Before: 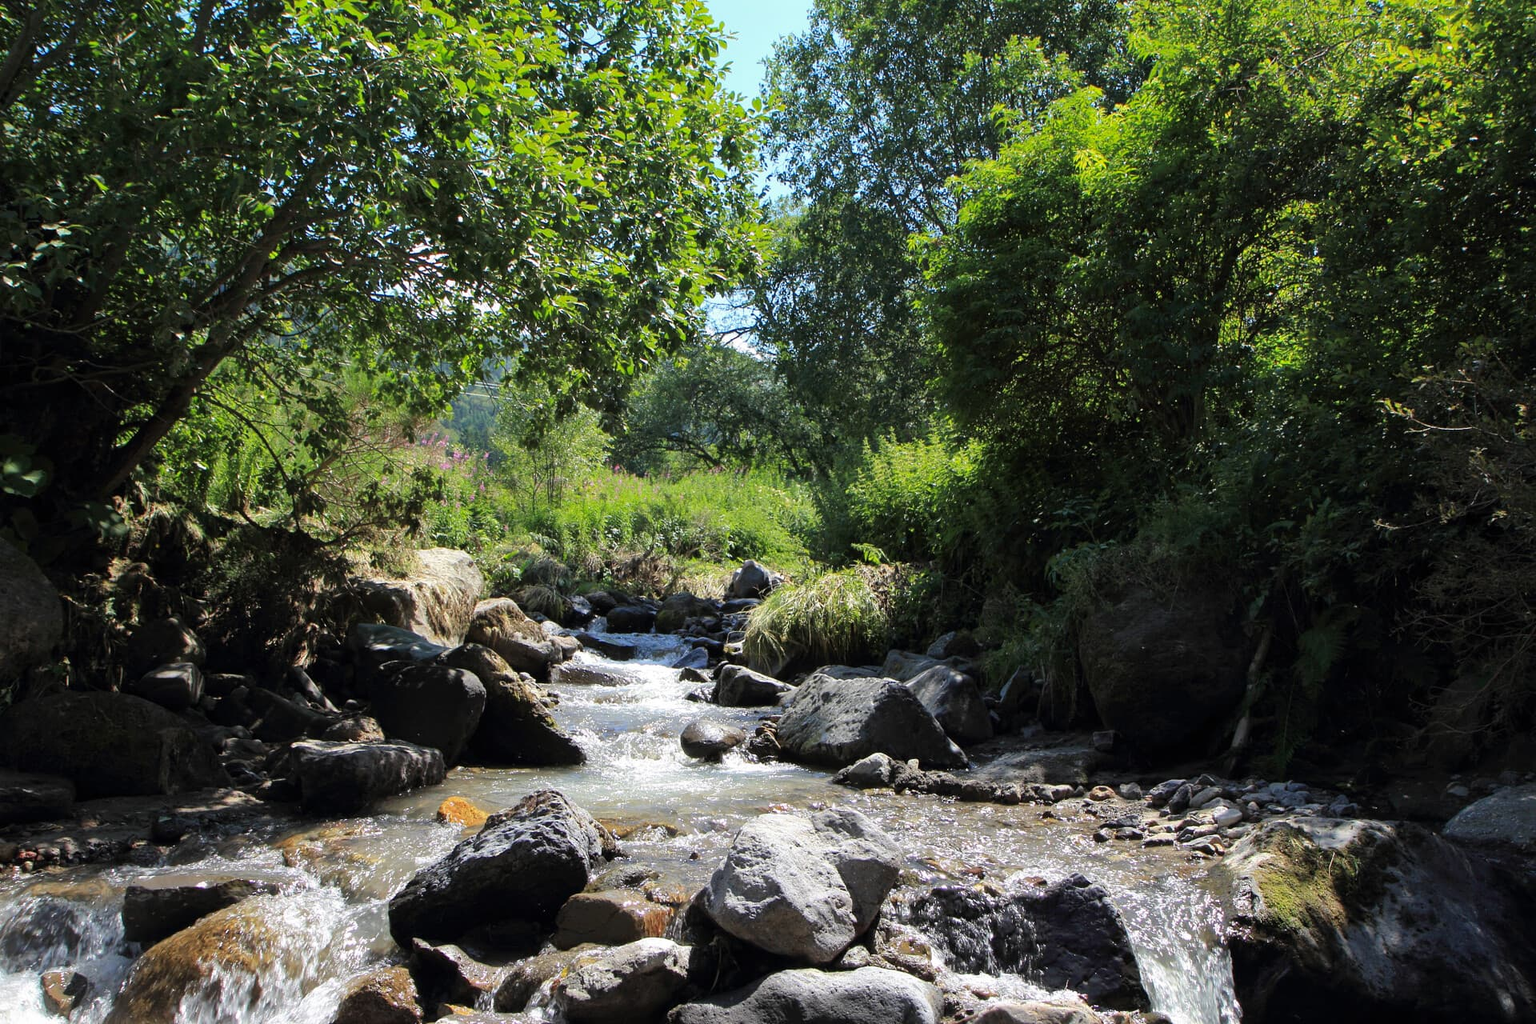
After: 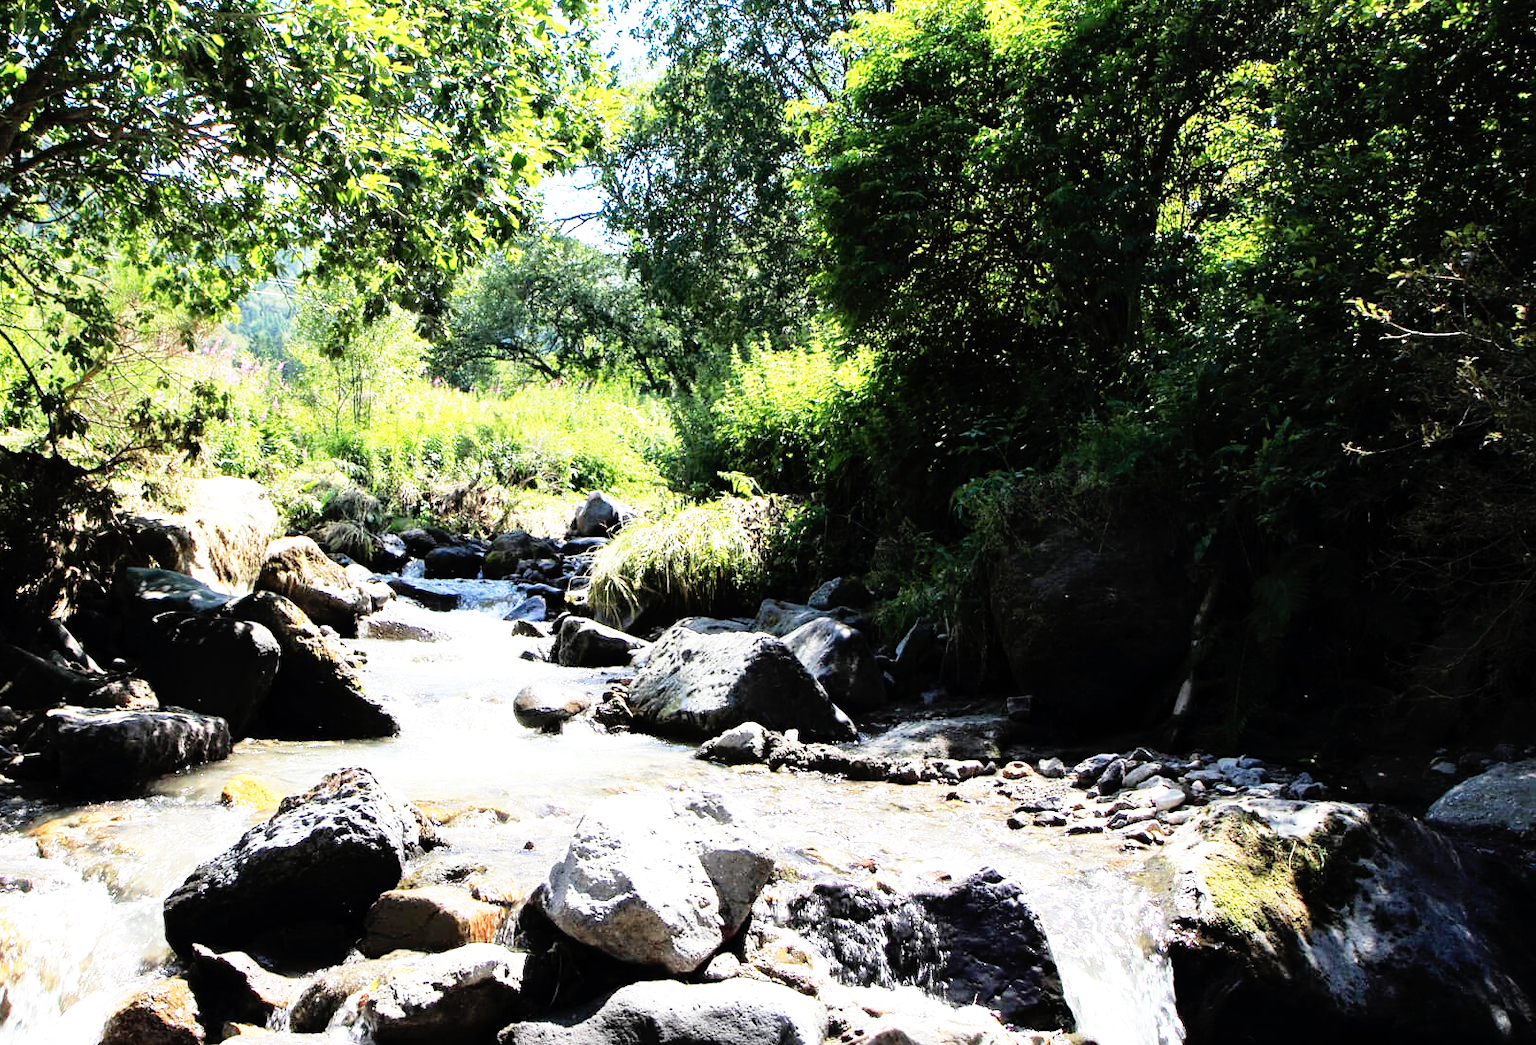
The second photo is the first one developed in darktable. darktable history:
crop: left 16.438%, top 14.643%
base curve: curves: ch0 [(0, 0) (0.012, 0.01) (0.073, 0.168) (0.31, 0.711) (0.645, 0.957) (1, 1)], preserve colors none
tone equalizer: -8 EV -0.745 EV, -7 EV -0.721 EV, -6 EV -0.631 EV, -5 EV -0.388 EV, -3 EV 0.393 EV, -2 EV 0.6 EV, -1 EV 0.692 EV, +0 EV 0.721 EV
